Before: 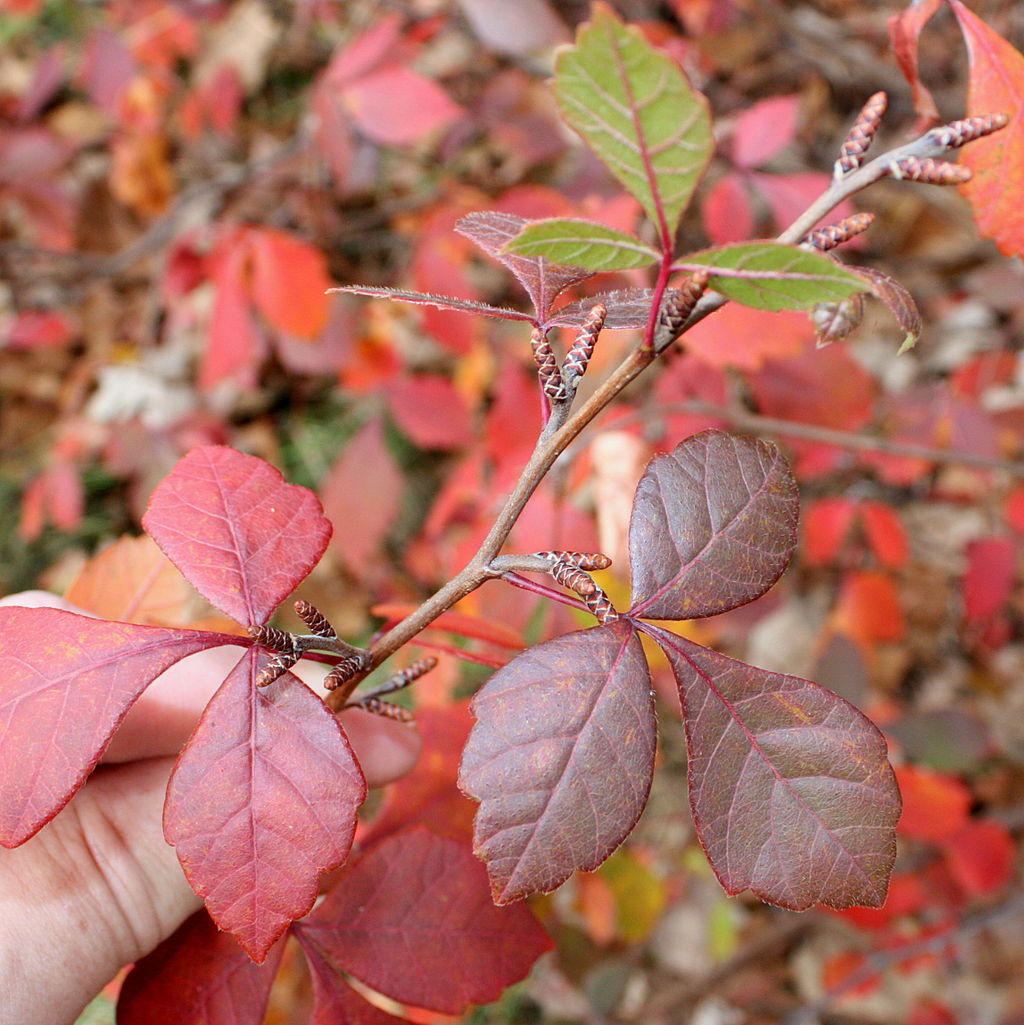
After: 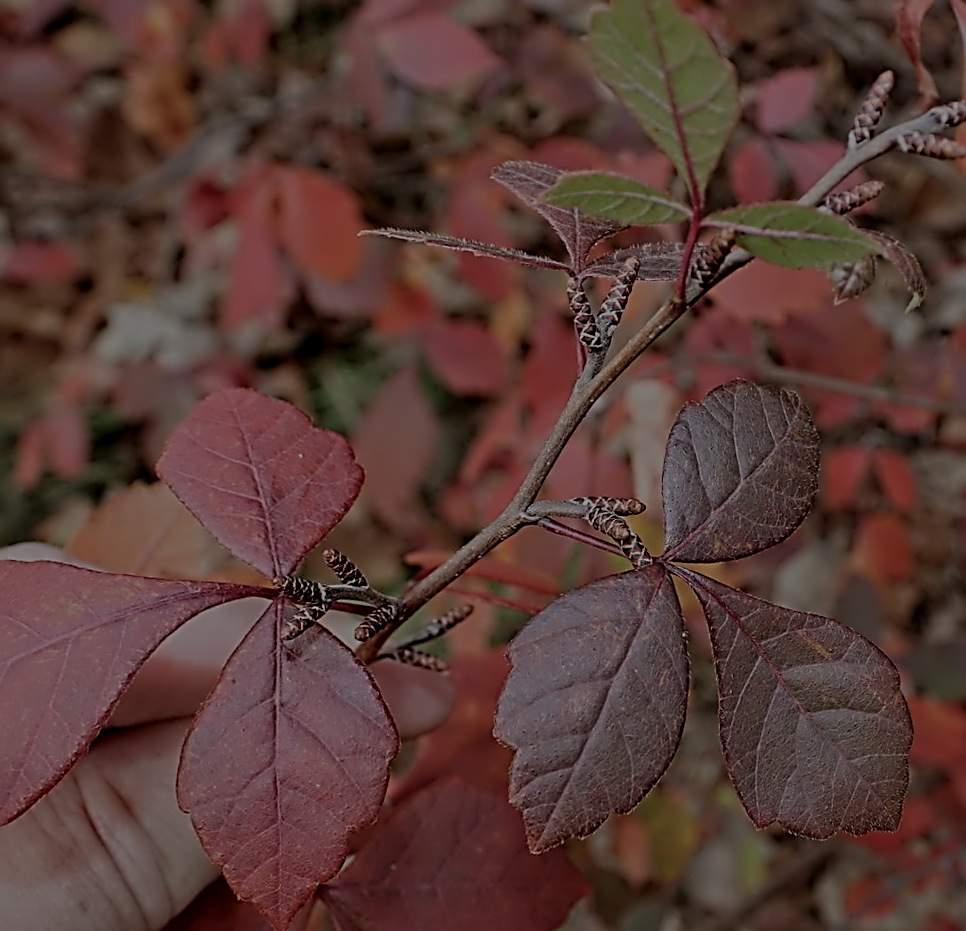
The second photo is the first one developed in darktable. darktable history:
color balance rgb: perceptual brilliance grading › global brilliance -48.39%
rotate and perspective: rotation -0.013°, lens shift (vertical) -0.027, lens shift (horizontal) 0.178, crop left 0.016, crop right 0.989, crop top 0.082, crop bottom 0.918
crop: right 4.126%, bottom 0.031%
contrast equalizer: octaves 7, y [[0.5, 0.542, 0.583, 0.625, 0.667, 0.708], [0.5 ×6], [0.5 ×6], [0, 0.033, 0.067, 0.1, 0.133, 0.167], [0, 0.05, 0.1, 0.15, 0.2, 0.25]]
exposure: exposure -0.153 EV, compensate highlight preservation false
sharpen: radius 3.025, amount 0.757
levels: levels [0, 0.498, 0.996]
